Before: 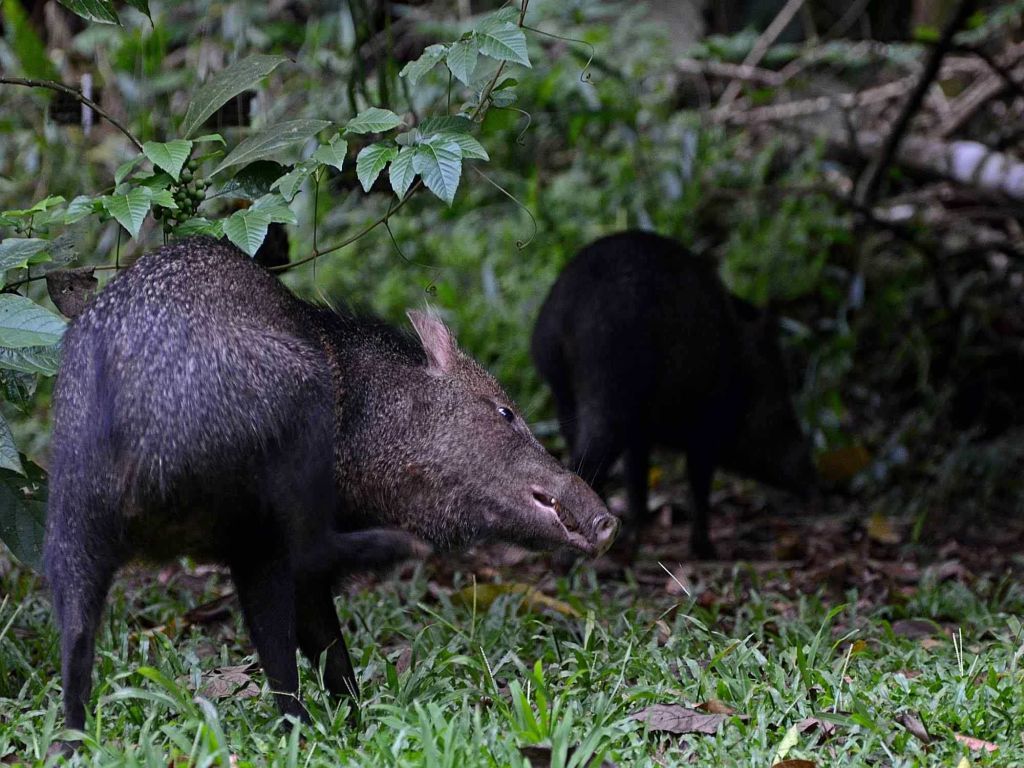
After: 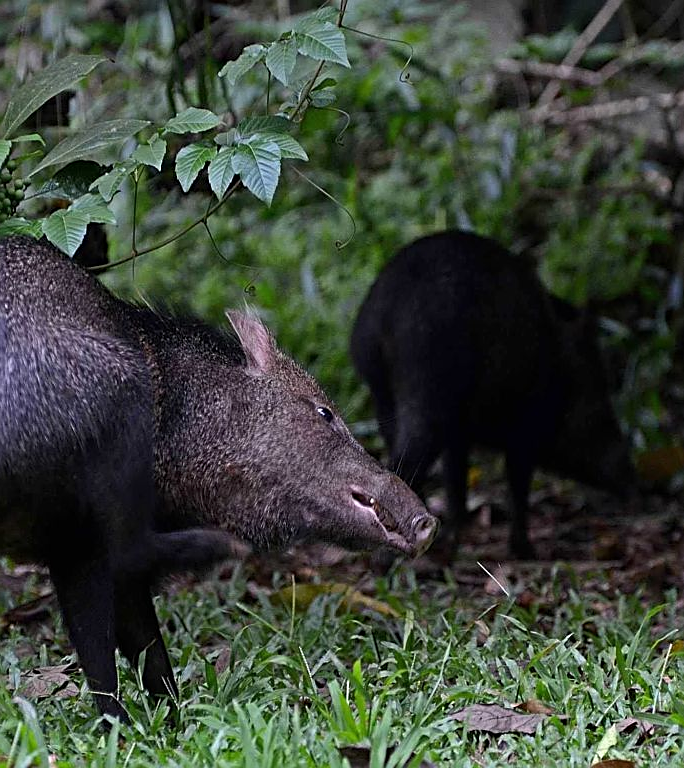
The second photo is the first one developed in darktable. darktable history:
crop and rotate: left 17.732%, right 15.423%
sharpen: on, module defaults
